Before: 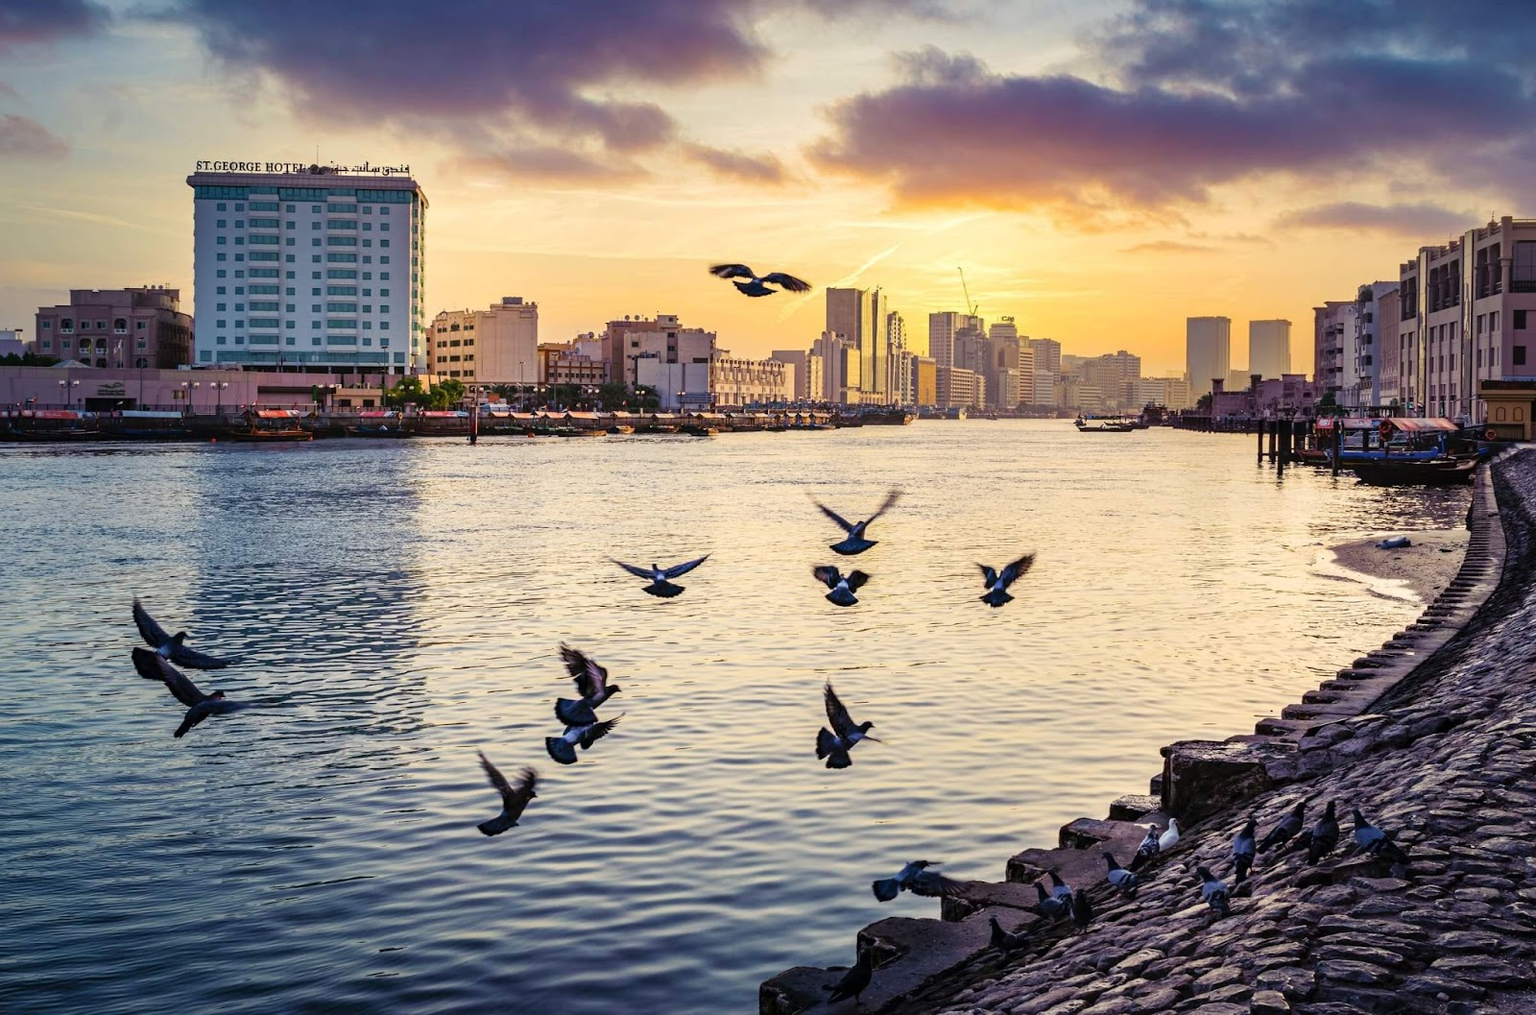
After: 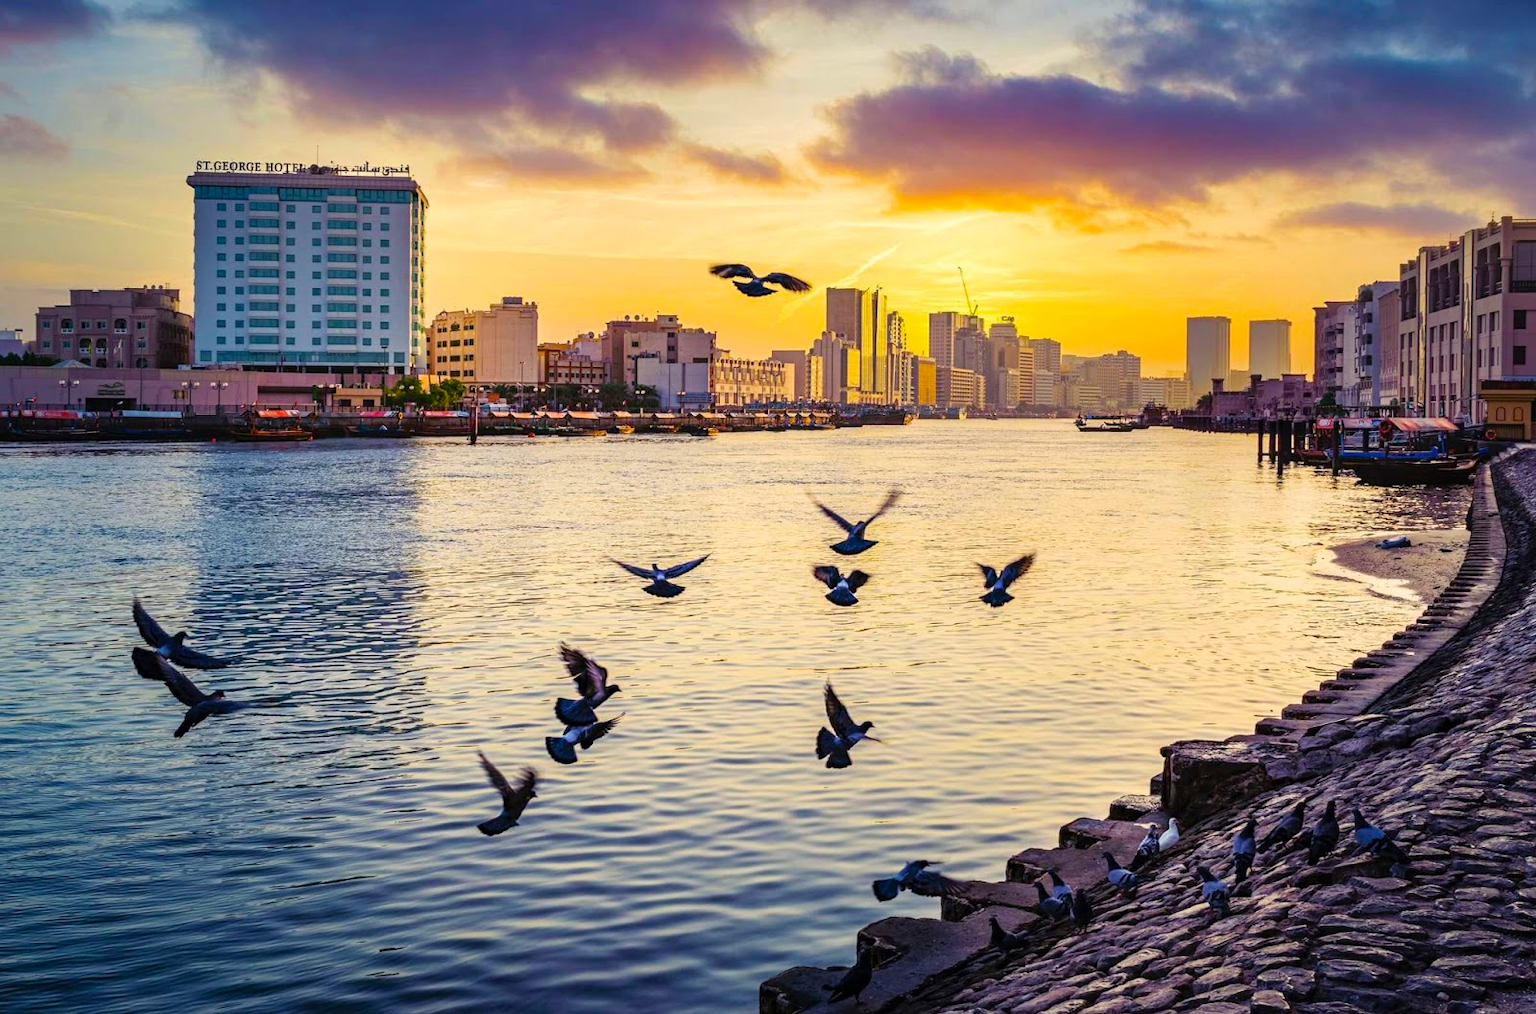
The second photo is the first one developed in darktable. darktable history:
color balance rgb: shadows lift › luminance 0.805%, shadows lift › chroma 0.158%, shadows lift › hue 18.97°, perceptual saturation grading › global saturation 30.875%, global vibrance 20%
